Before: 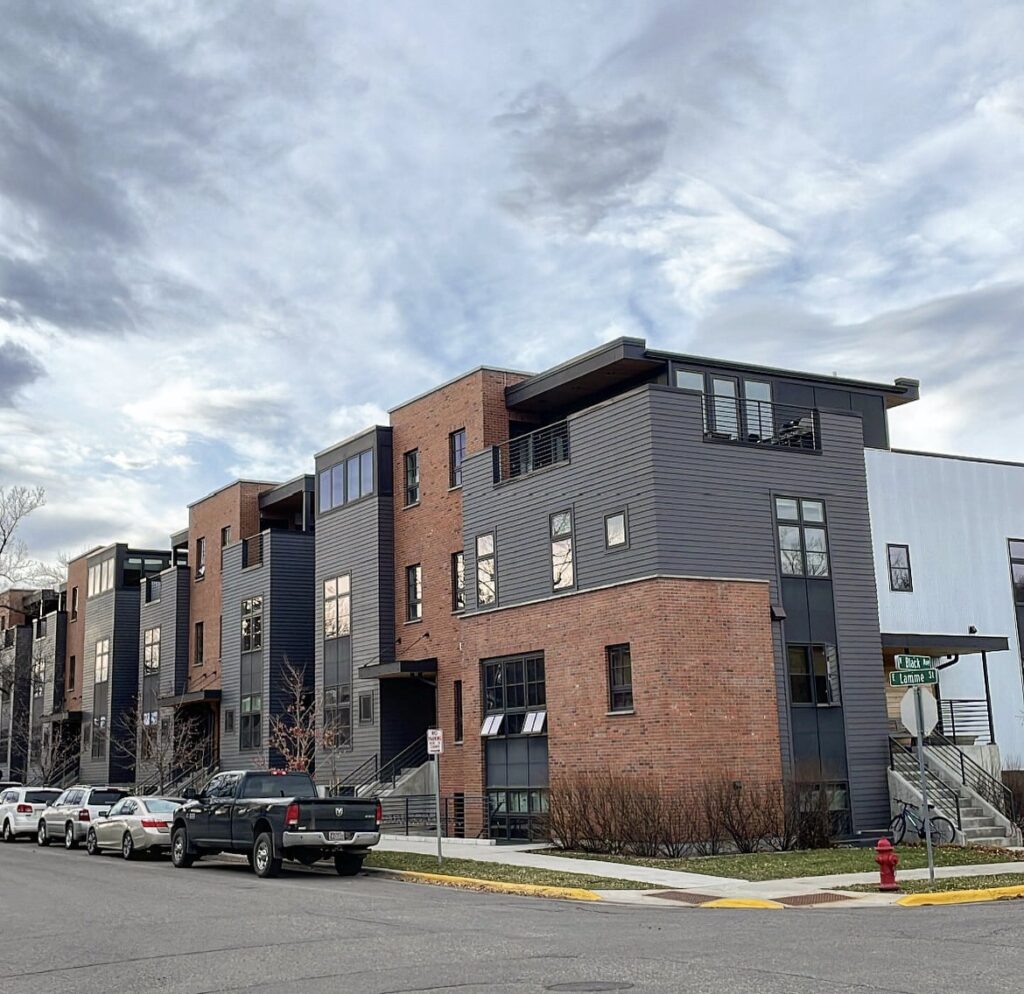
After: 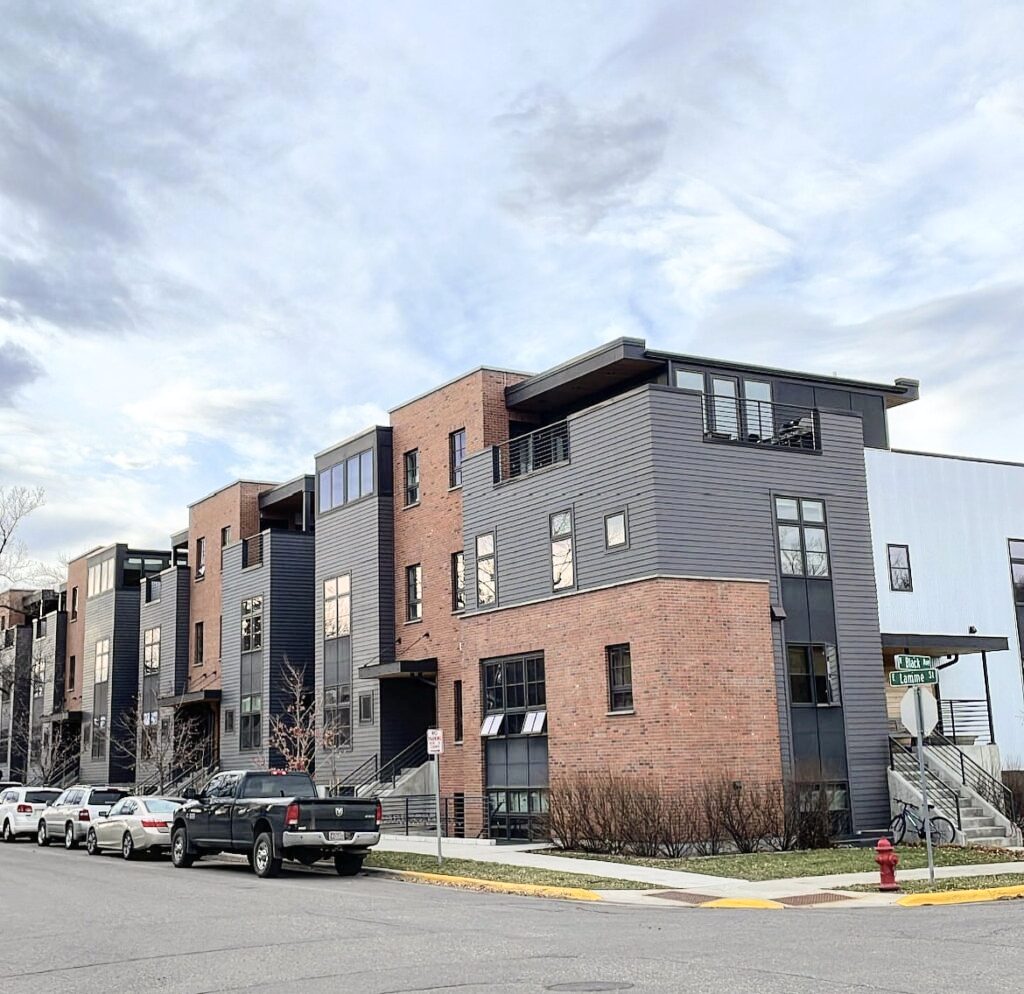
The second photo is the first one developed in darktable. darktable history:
tone curve: curves: ch0 [(0, 0) (0.003, 0.004) (0.011, 0.015) (0.025, 0.033) (0.044, 0.059) (0.069, 0.092) (0.1, 0.132) (0.136, 0.18) (0.177, 0.235) (0.224, 0.297) (0.277, 0.366) (0.335, 0.44) (0.399, 0.52) (0.468, 0.594) (0.543, 0.661) (0.623, 0.727) (0.709, 0.79) (0.801, 0.86) (0.898, 0.928) (1, 1)], color space Lab, independent channels, preserve colors none
contrast brightness saturation: contrast 0.148, brightness 0.046
